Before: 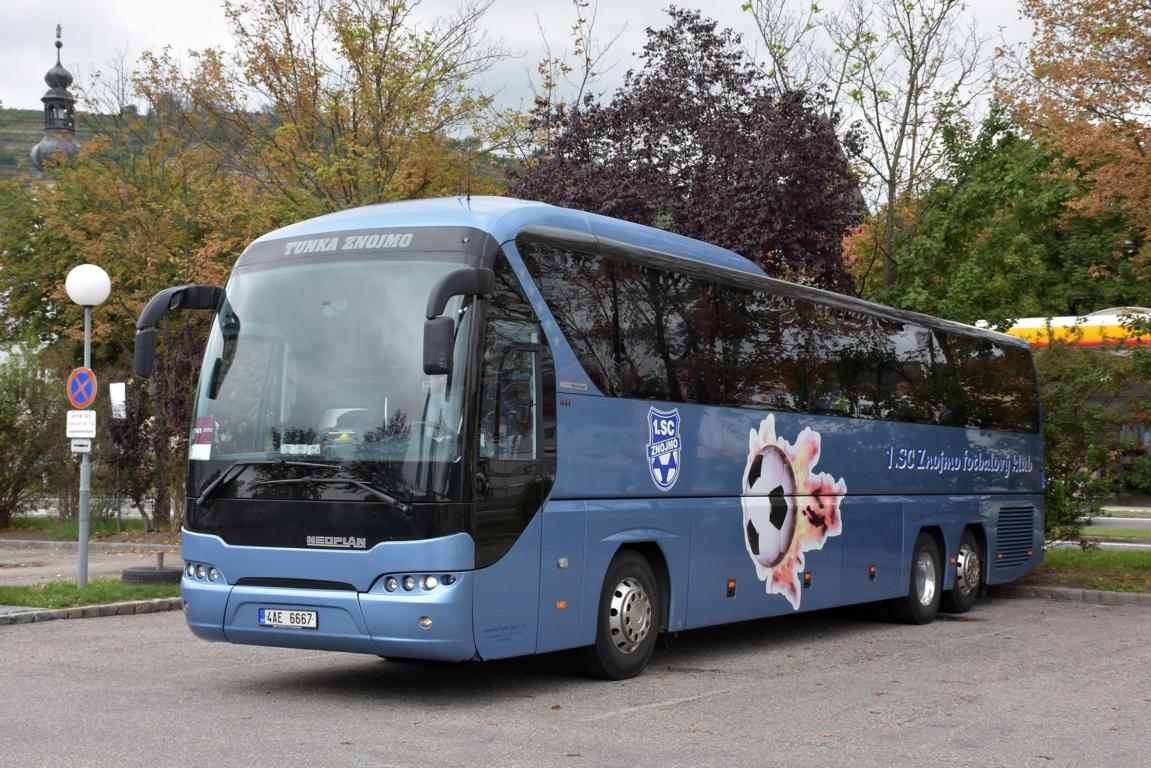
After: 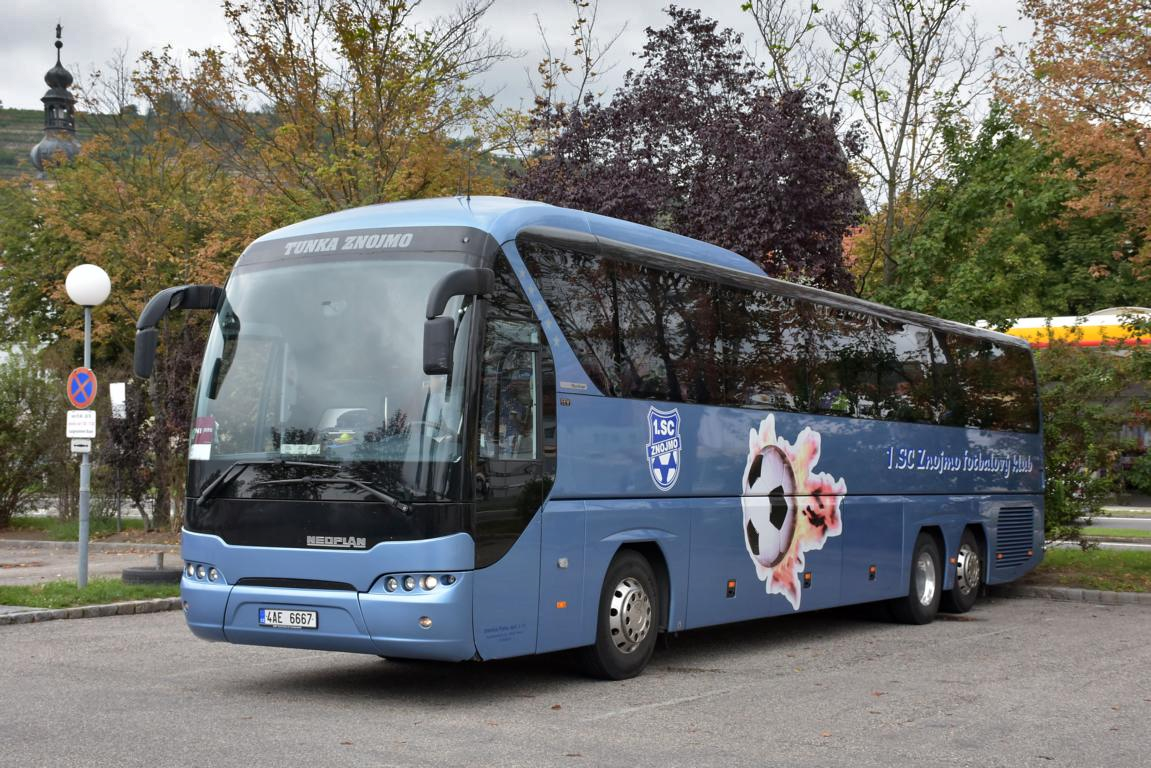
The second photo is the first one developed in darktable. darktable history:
shadows and highlights: white point adjustment 0.156, highlights -70.74, soften with gaussian
